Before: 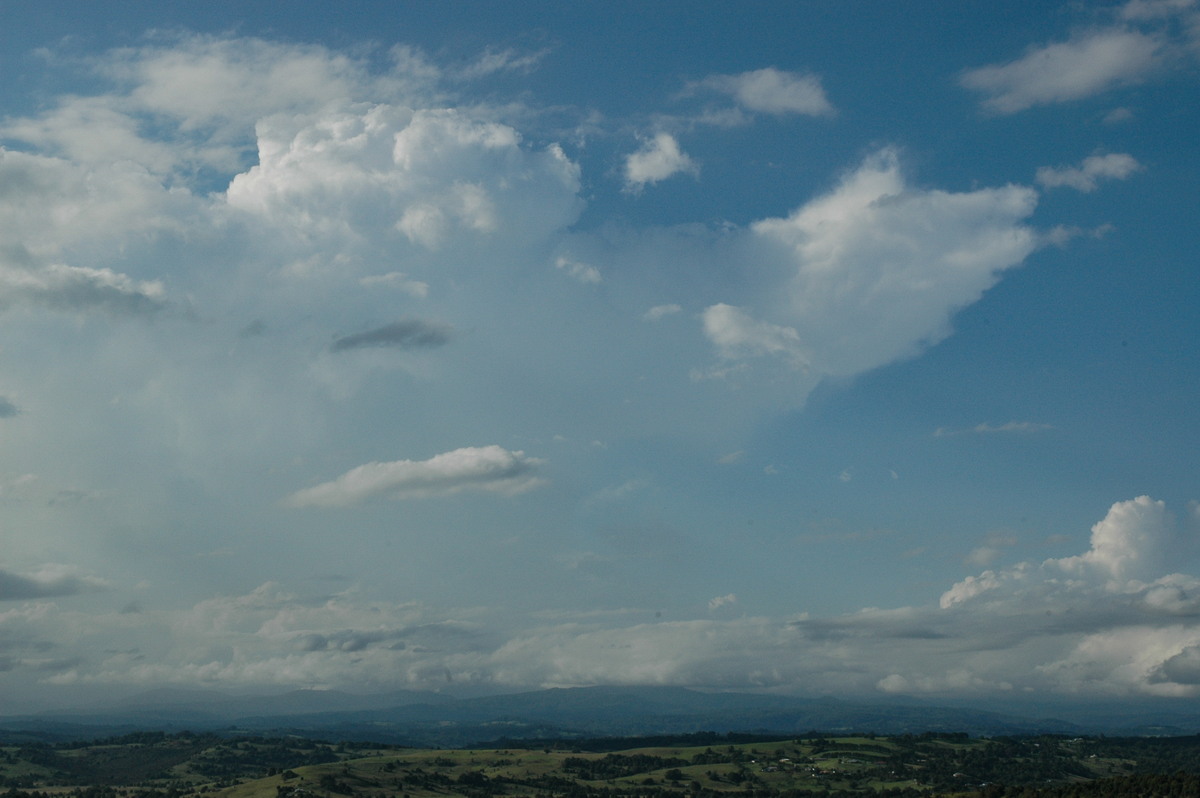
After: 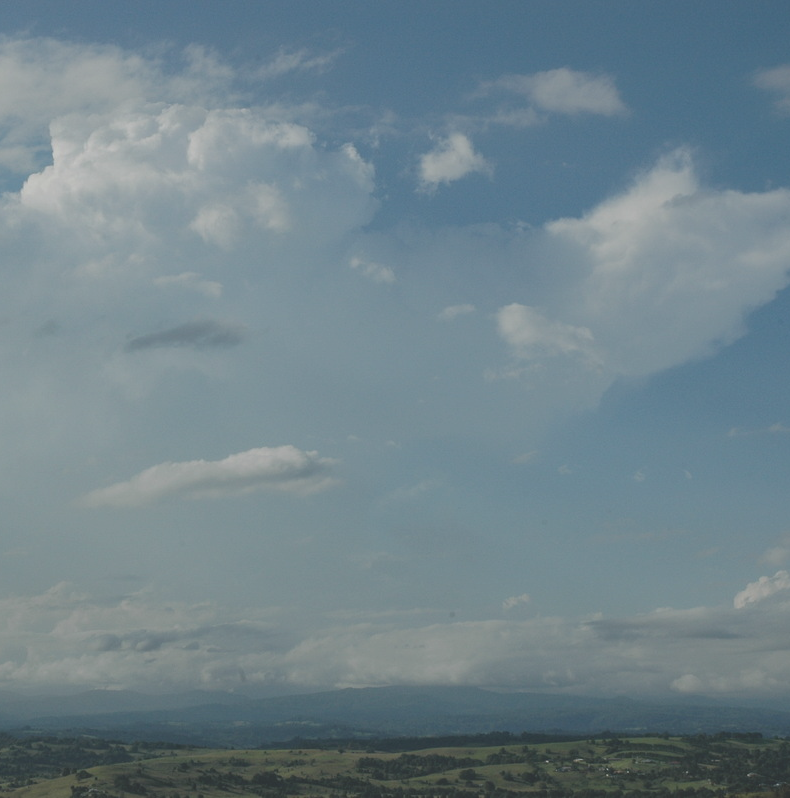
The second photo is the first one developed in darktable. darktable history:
color correction: highlights a* -0.299, highlights b* -0.105
crop: left 17.208%, right 16.935%
tone curve: curves: ch0 [(0, 0.172) (1, 0.91)], preserve colors none
